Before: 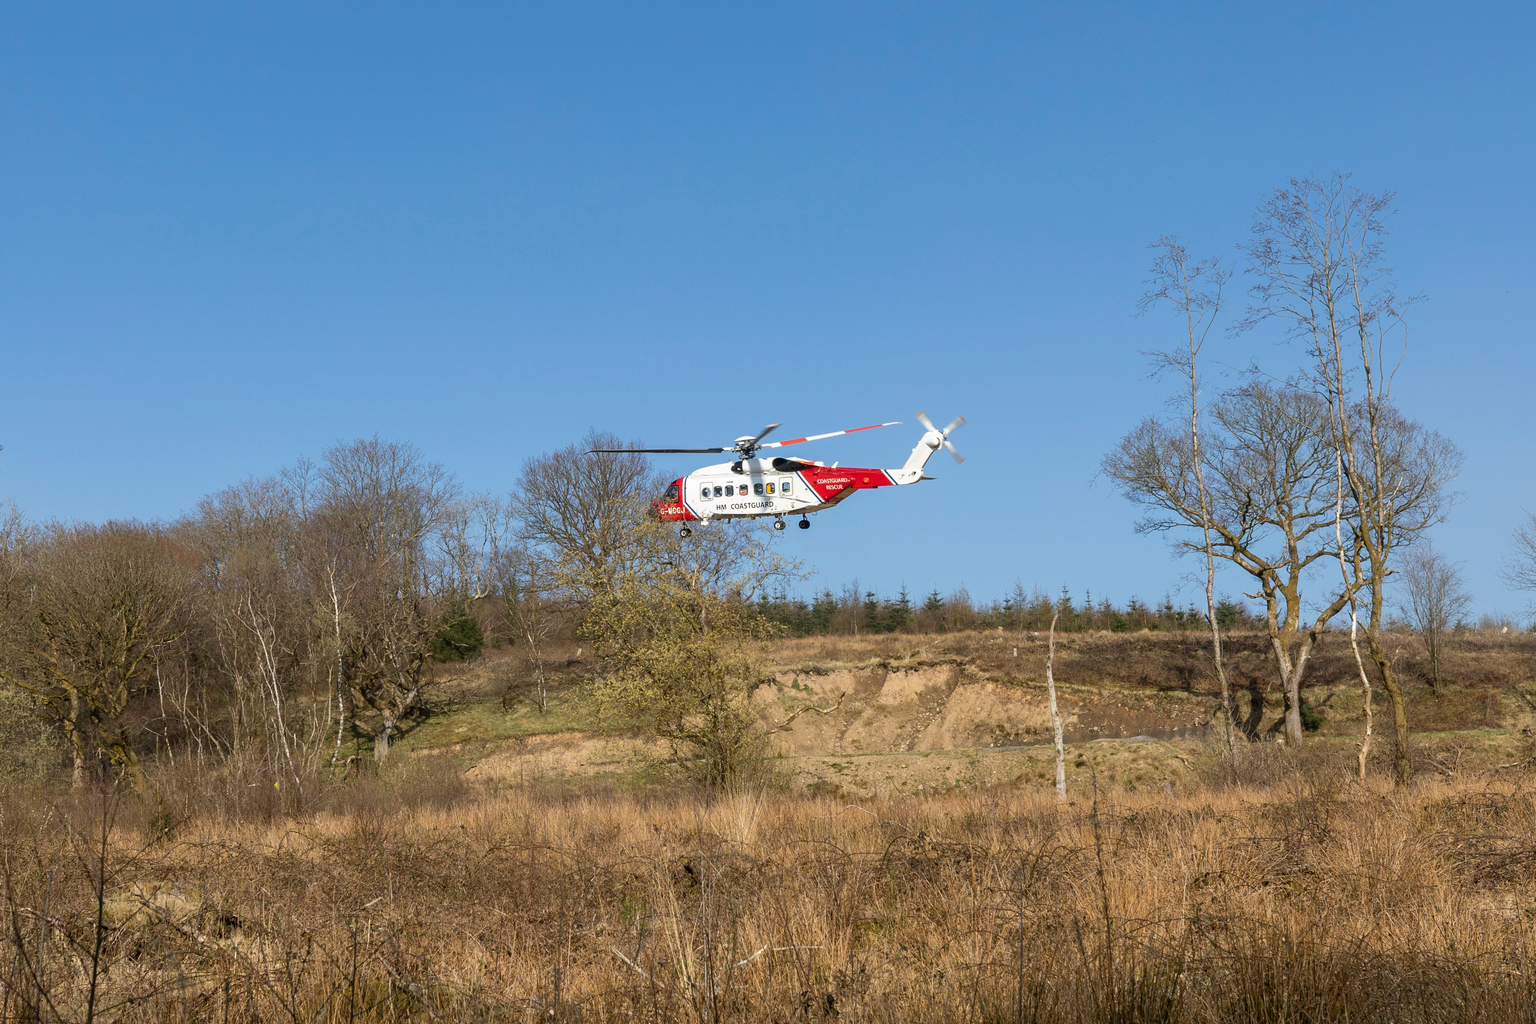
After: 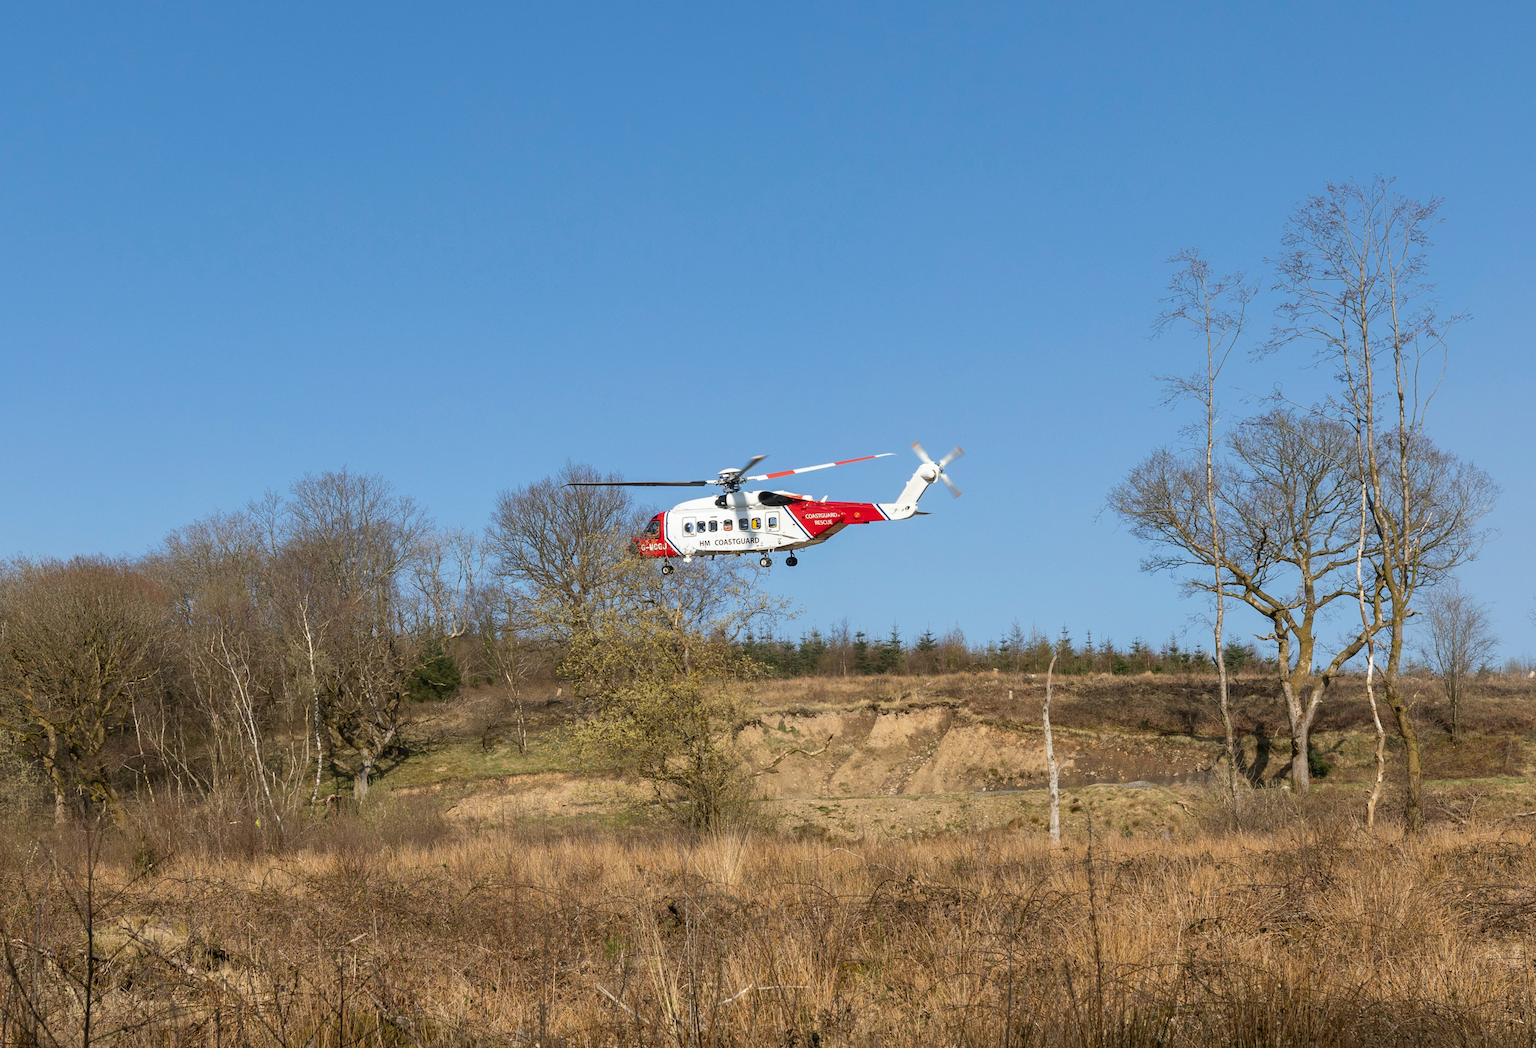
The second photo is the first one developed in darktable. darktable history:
white balance: red 1, blue 1
rotate and perspective: rotation 0.074°, lens shift (vertical) 0.096, lens shift (horizontal) -0.041, crop left 0.043, crop right 0.952, crop top 0.024, crop bottom 0.979
